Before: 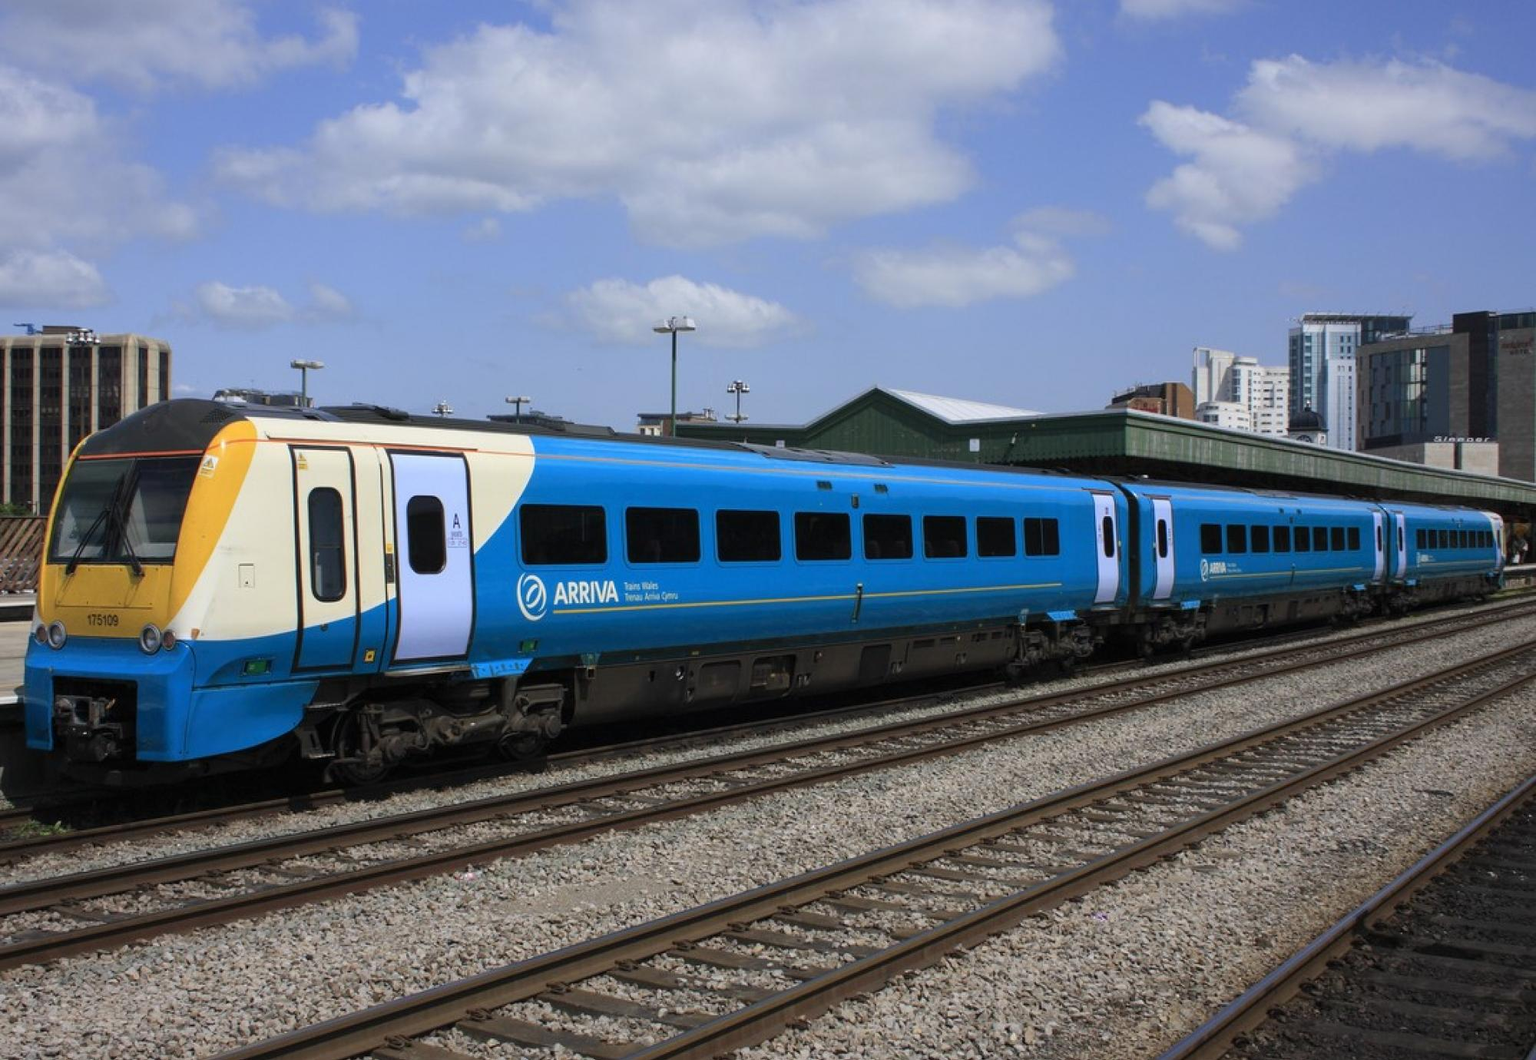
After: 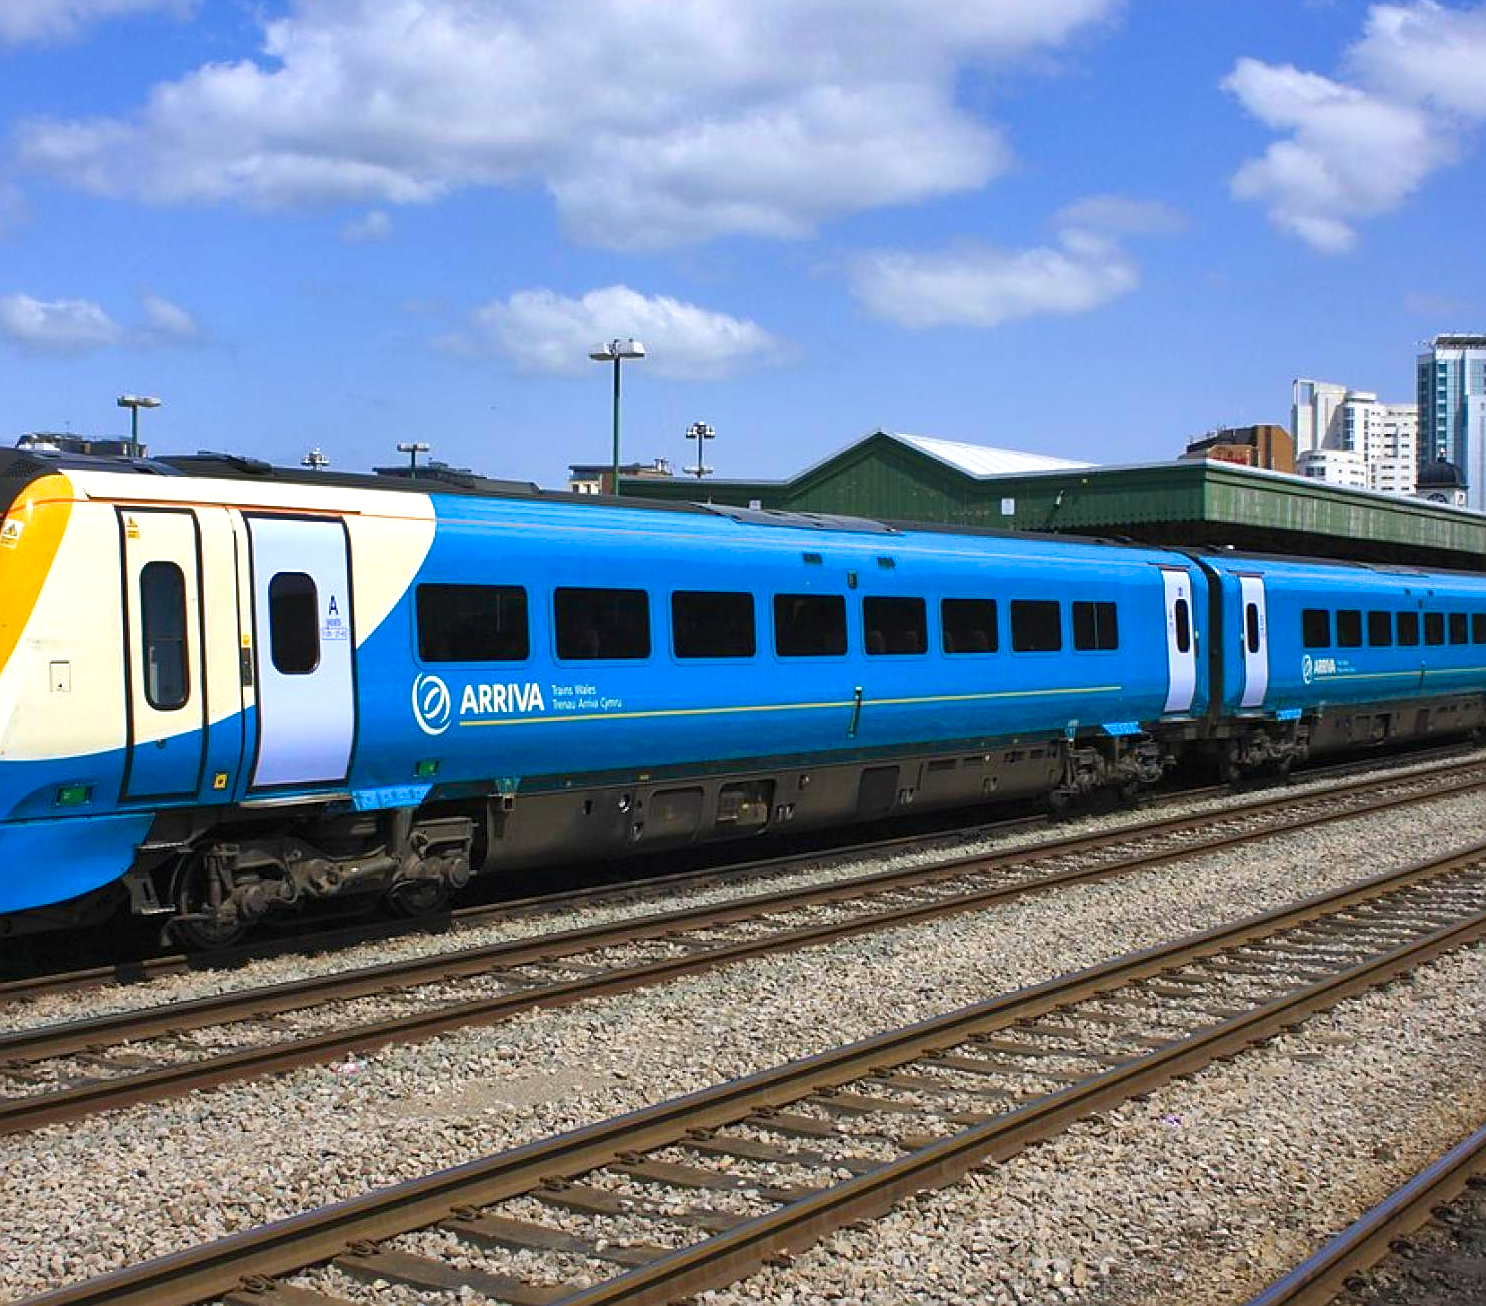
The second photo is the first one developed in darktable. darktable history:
shadows and highlights: low approximation 0.01, soften with gaussian
sharpen: on, module defaults
crop and rotate: left 13.069%, top 5.324%, right 12.625%
exposure: black level correction 0, exposure 0.499 EV, compensate exposure bias true, compensate highlight preservation false
velvia: strength 31.93%, mid-tones bias 0.207
